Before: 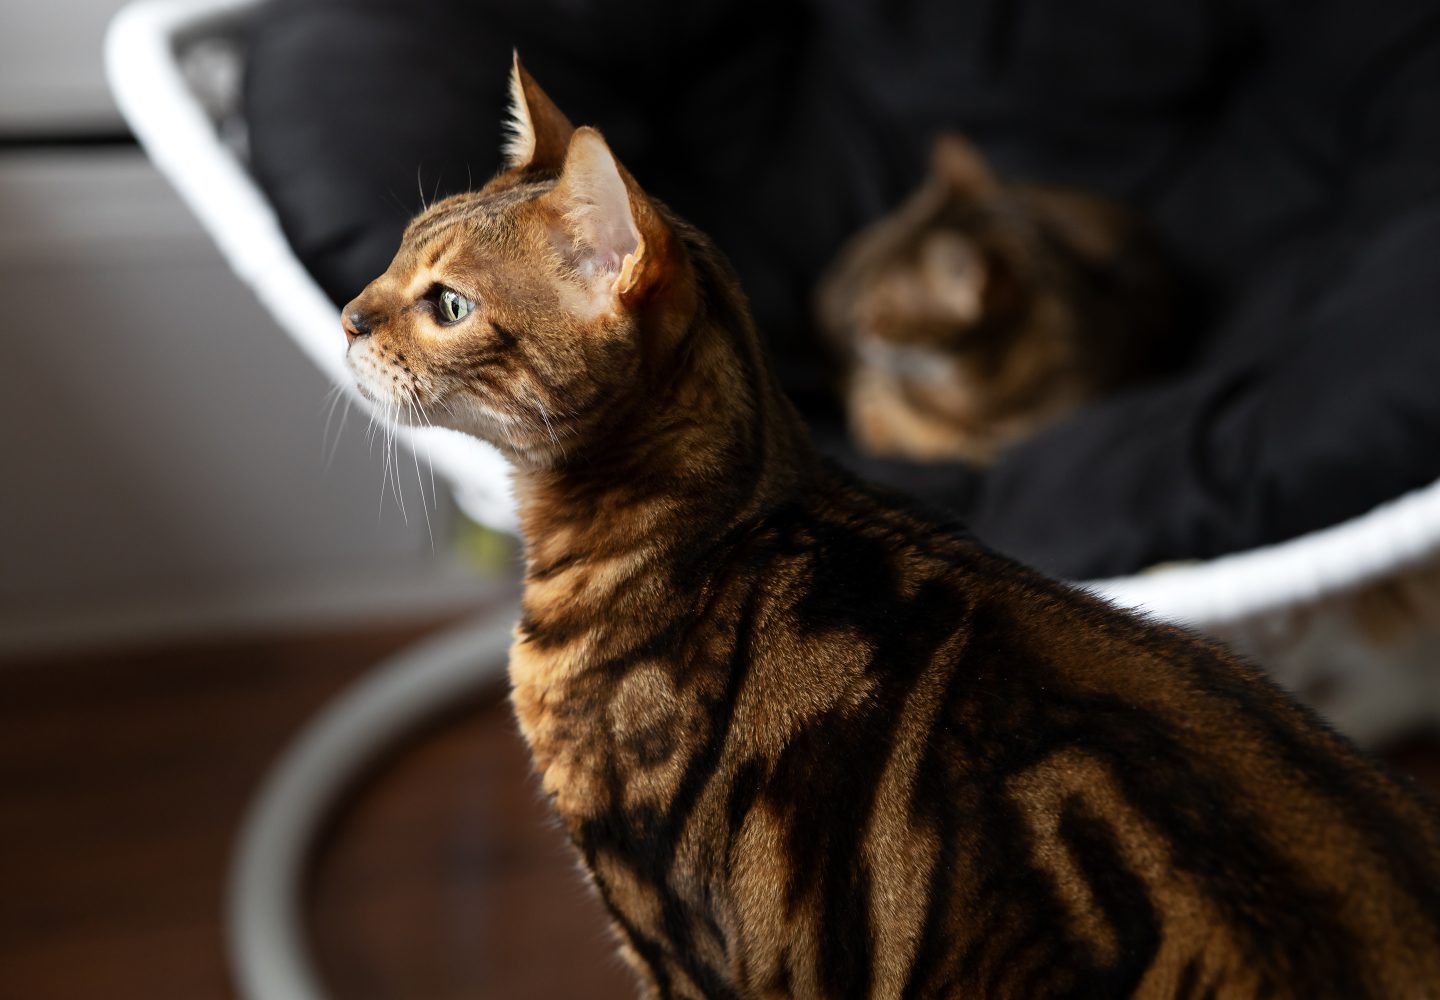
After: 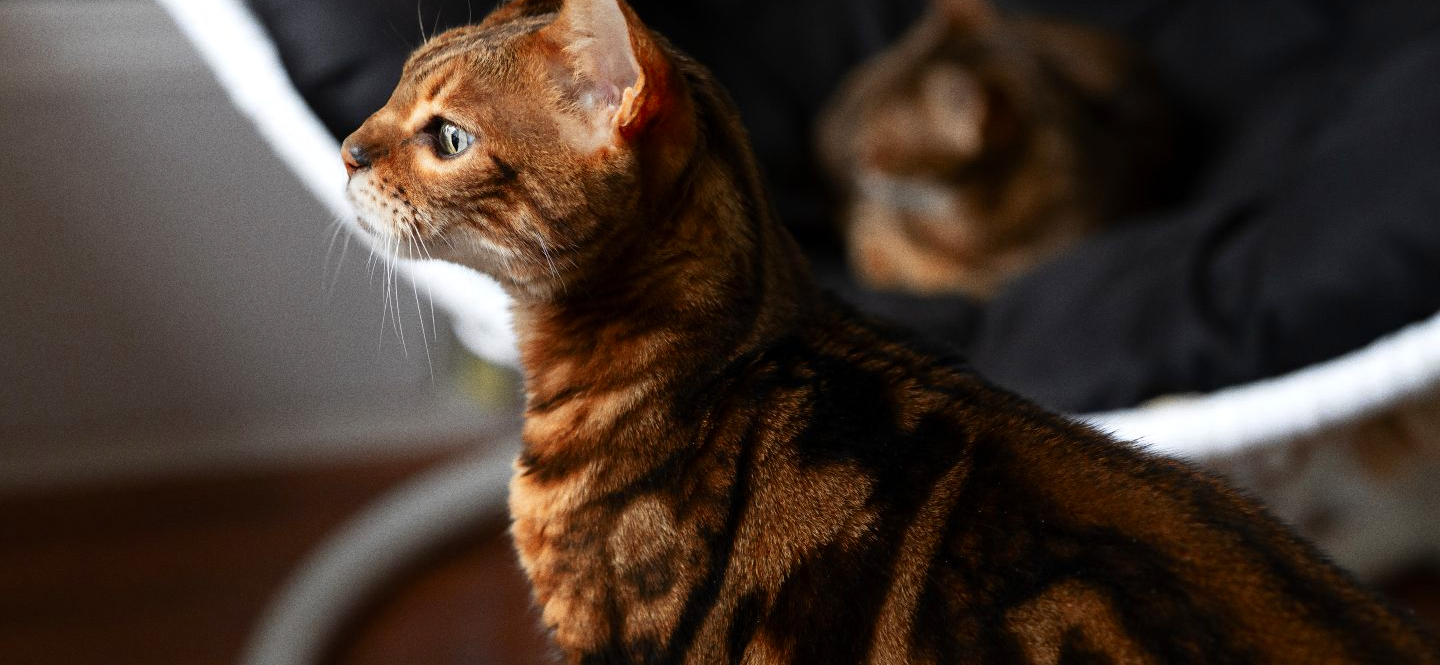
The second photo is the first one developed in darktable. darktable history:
color zones: curves: ch0 [(0, 0.363) (0.128, 0.373) (0.25, 0.5) (0.402, 0.407) (0.521, 0.525) (0.63, 0.559) (0.729, 0.662) (0.867, 0.471)]; ch1 [(0, 0.515) (0.136, 0.618) (0.25, 0.5) (0.378, 0) (0.516, 0) (0.622, 0.593) (0.737, 0.819) (0.87, 0.593)]; ch2 [(0, 0.529) (0.128, 0.471) (0.282, 0.451) (0.386, 0.662) (0.516, 0.525) (0.633, 0.554) (0.75, 0.62) (0.875, 0.441)]
crop: top 16.727%, bottom 16.727%
grain: coarseness 0.09 ISO
